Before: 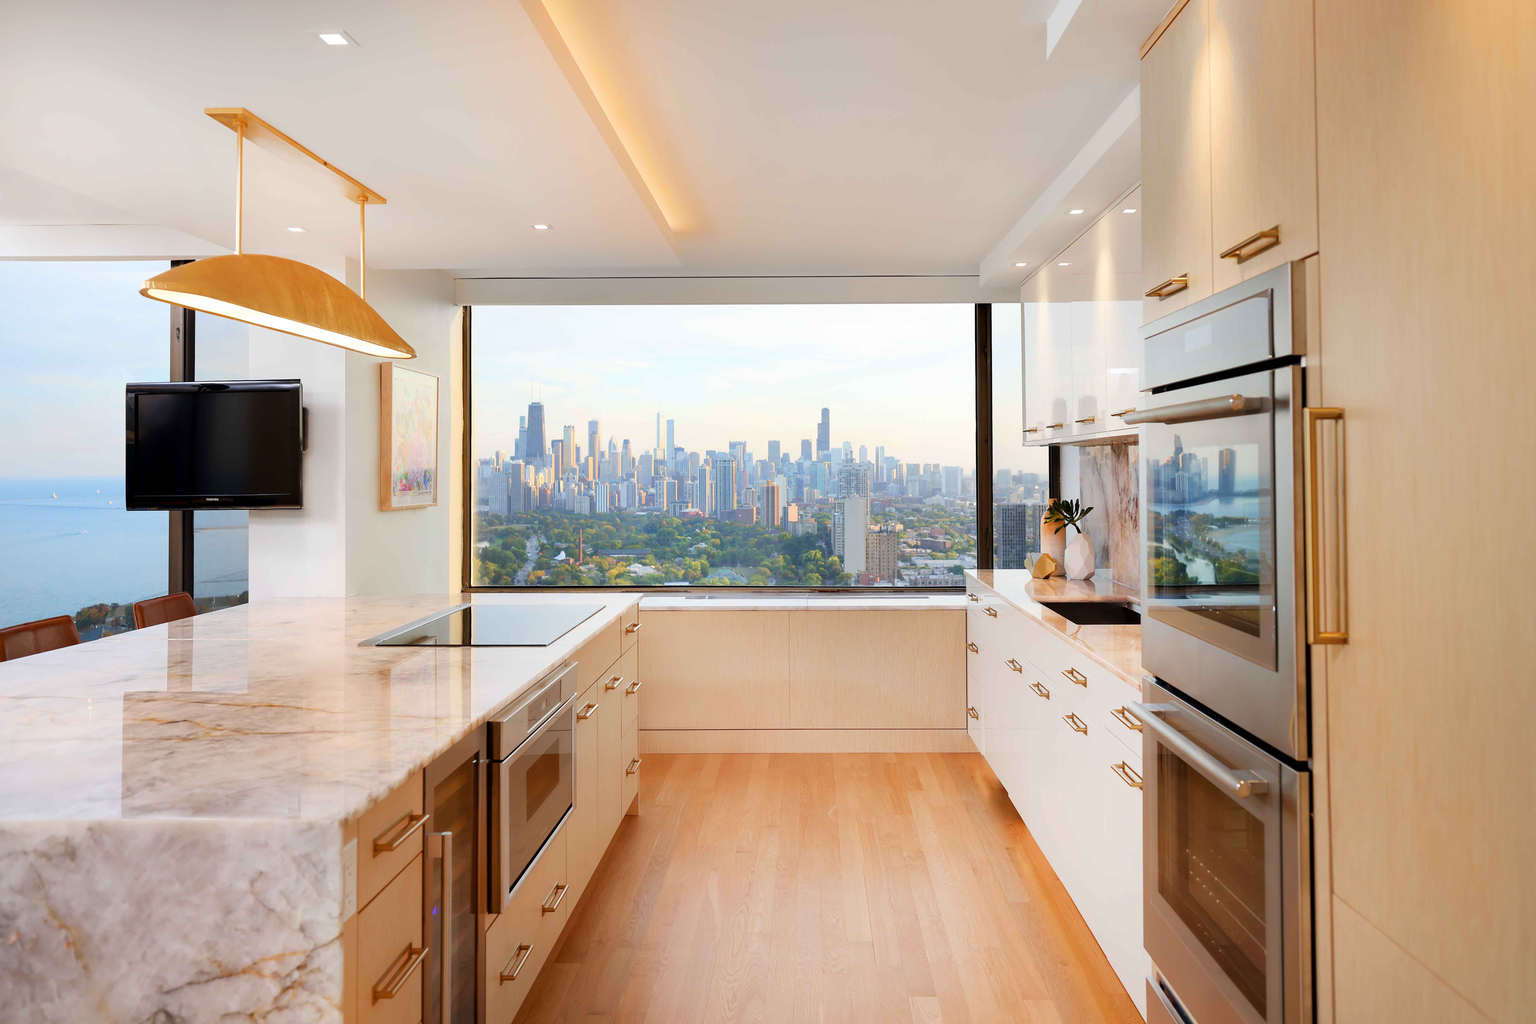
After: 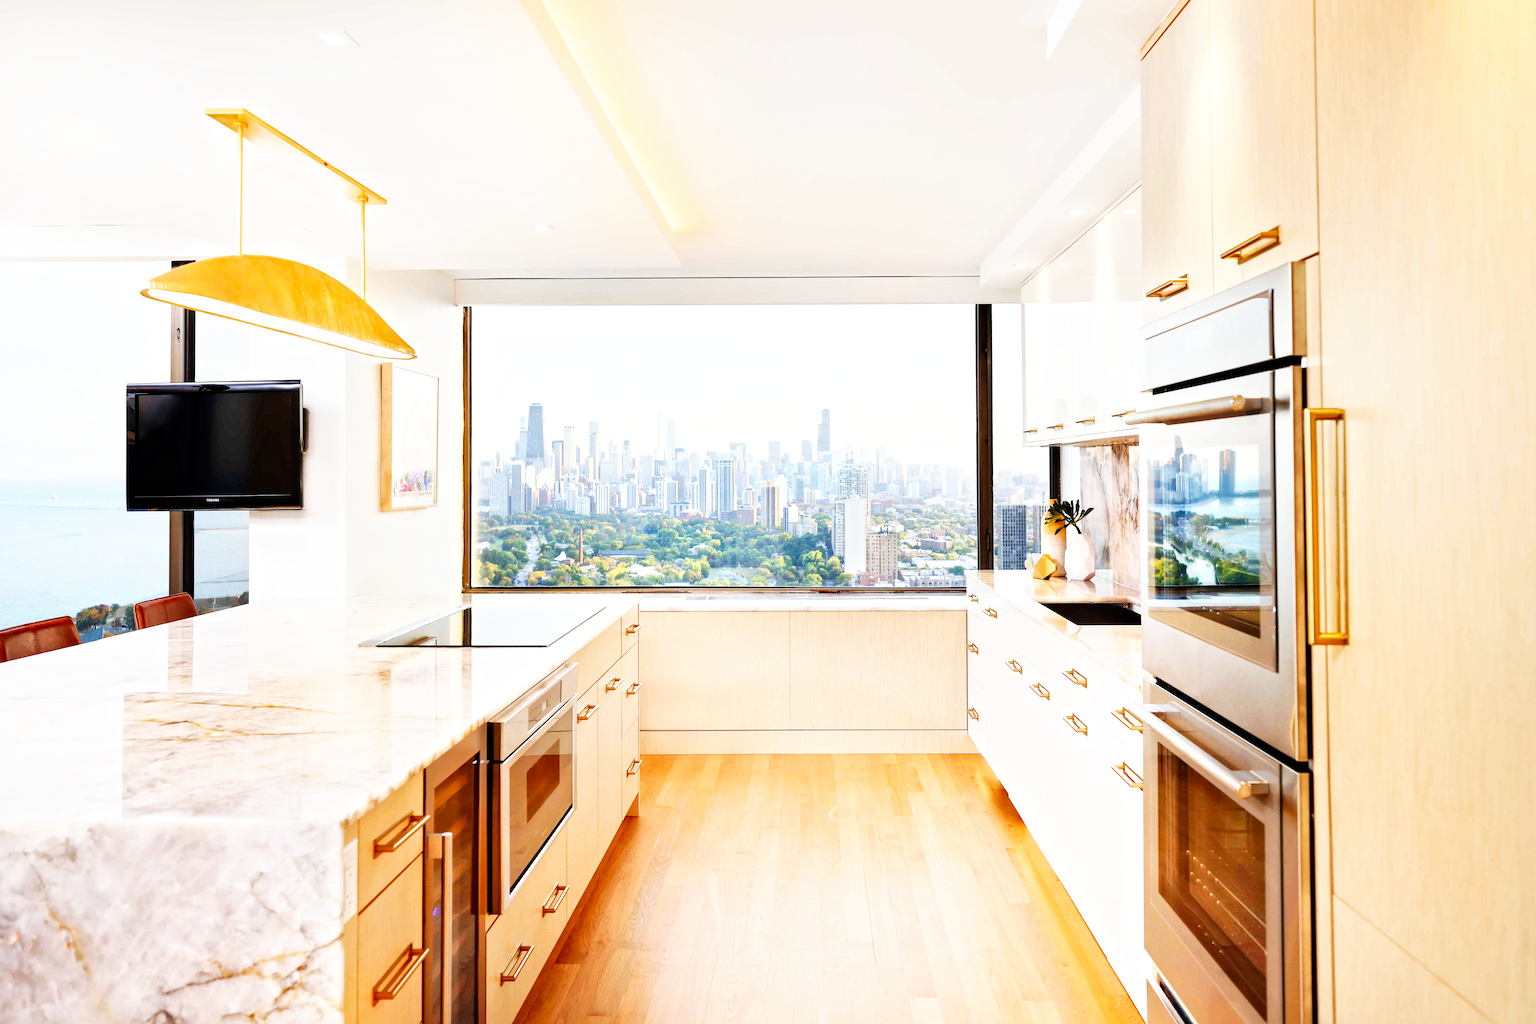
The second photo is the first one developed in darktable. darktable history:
local contrast: mode bilateral grid, contrast 20, coarseness 50, detail 150%, midtone range 0.2
base curve: curves: ch0 [(0, 0) (0.007, 0.004) (0.027, 0.03) (0.046, 0.07) (0.207, 0.54) (0.442, 0.872) (0.673, 0.972) (1, 1)], preserve colors none
